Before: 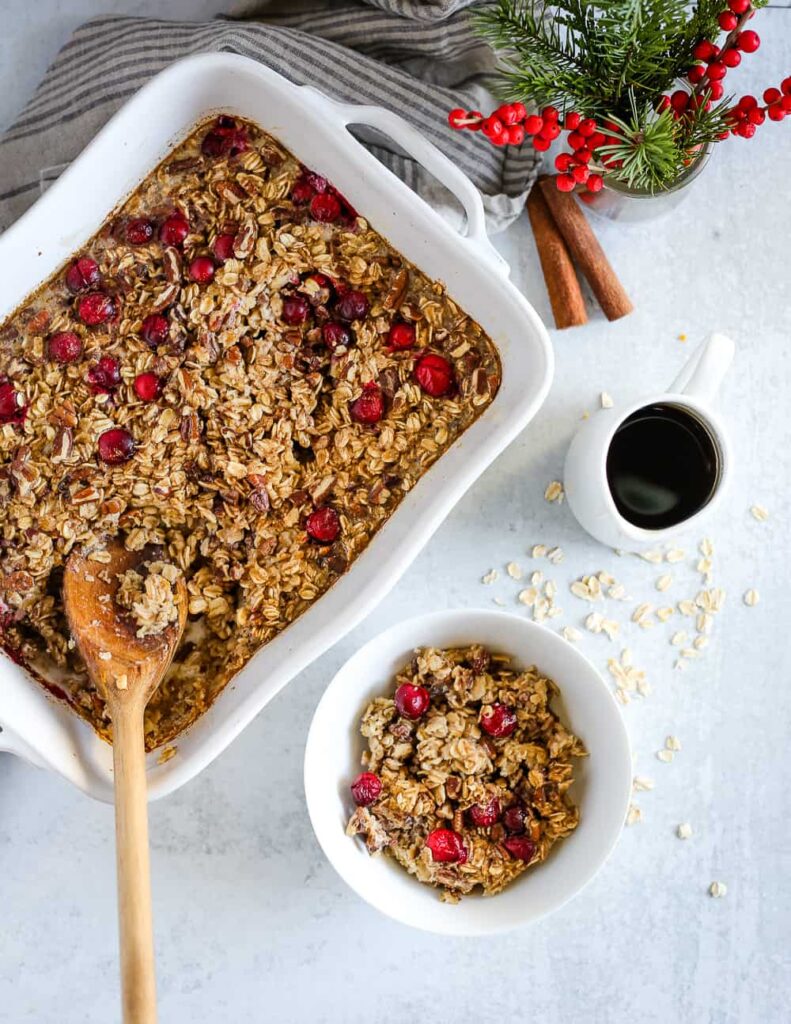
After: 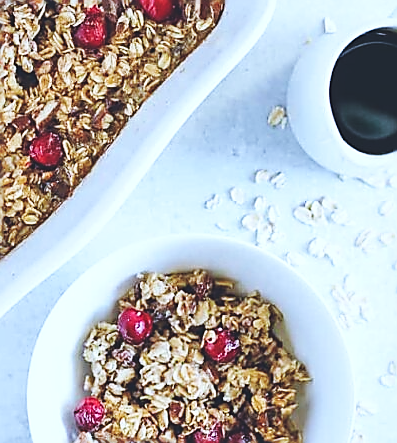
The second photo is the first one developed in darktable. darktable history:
crop: left 35.03%, top 36.625%, right 14.663%, bottom 20.057%
sharpen: radius 1.4, amount 1.25, threshold 0.7
white balance: red 0.926, green 1.003, blue 1.133
local contrast: mode bilateral grid, contrast 20, coarseness 50, detail 120%, midtone range 0.2
base curve: curves: ch0 [(0, 0) (0.032, 0.025) (0.121, 0.166) (0.206, 0.329) (0.605, 0.79) (1, 1)], preserve colors none
color calibration: x 0.38, y 0.391, temperature 4086.74 K
exposure: black level correction -0.028, compensate highlight preservation false
